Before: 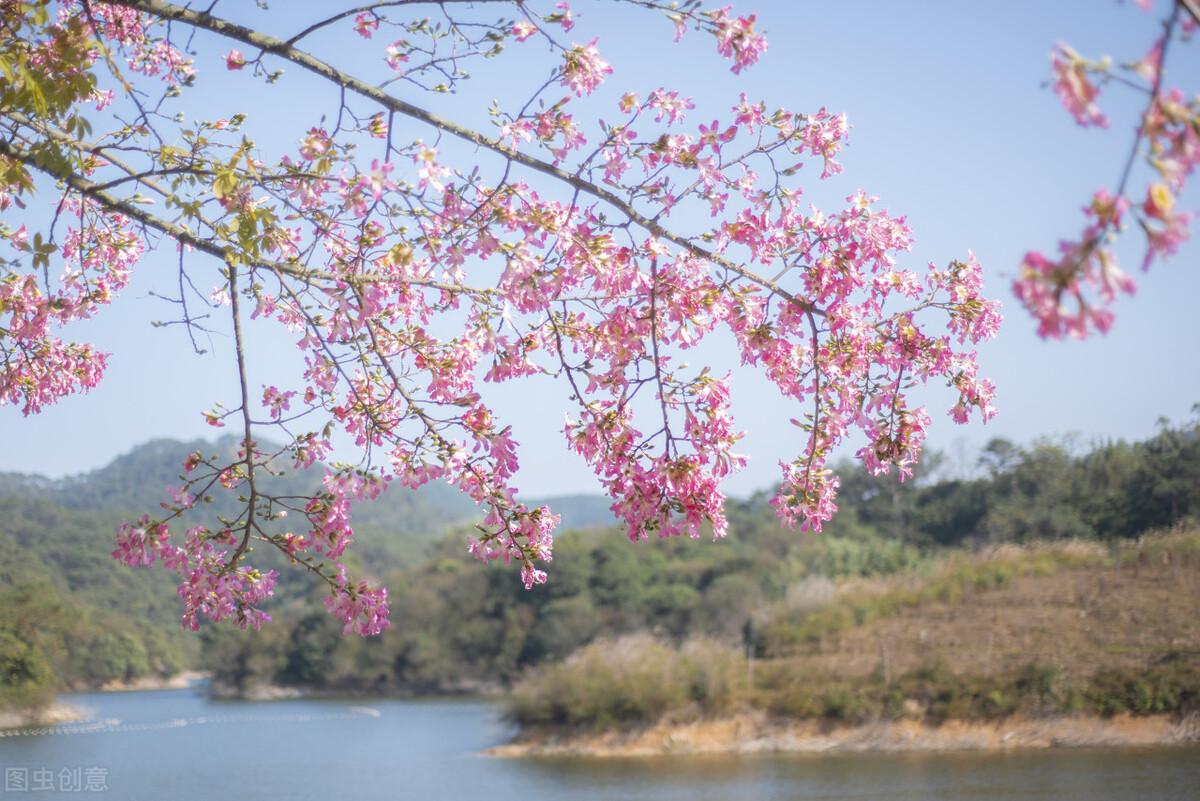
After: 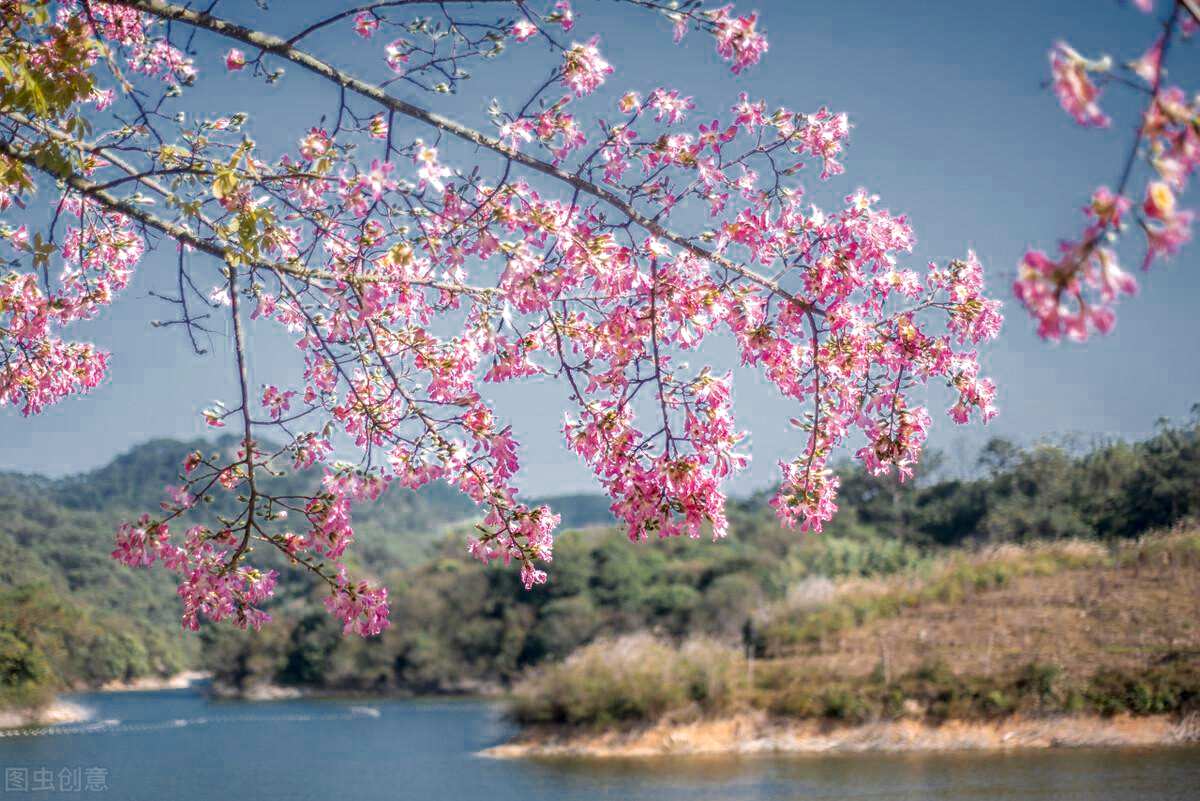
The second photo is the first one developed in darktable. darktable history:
local contrast: detail 156%
color zones: curves: ch0 [(0, 0.497) (0.143, 0.5) (0.286, 0.5) (0.429, 0.483) (0.571, 0.116) (0.714, -0.006) (0.857, 0.28) (1, 0.497)]
